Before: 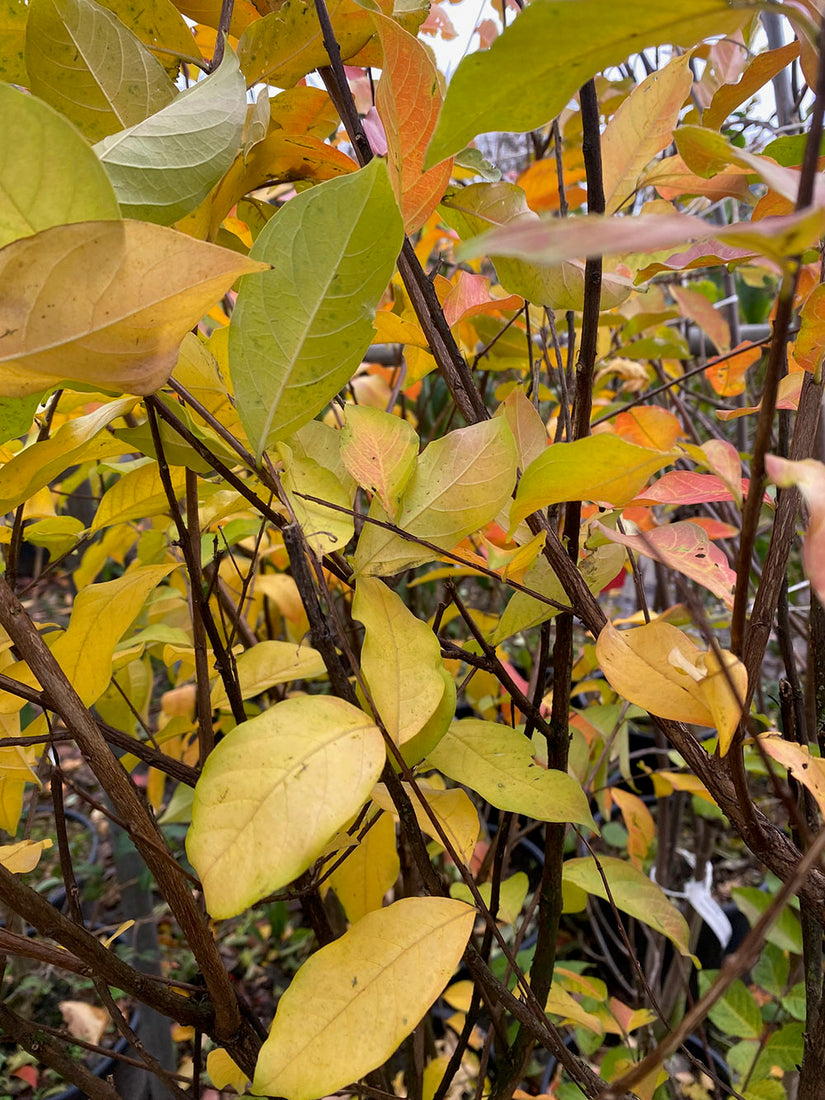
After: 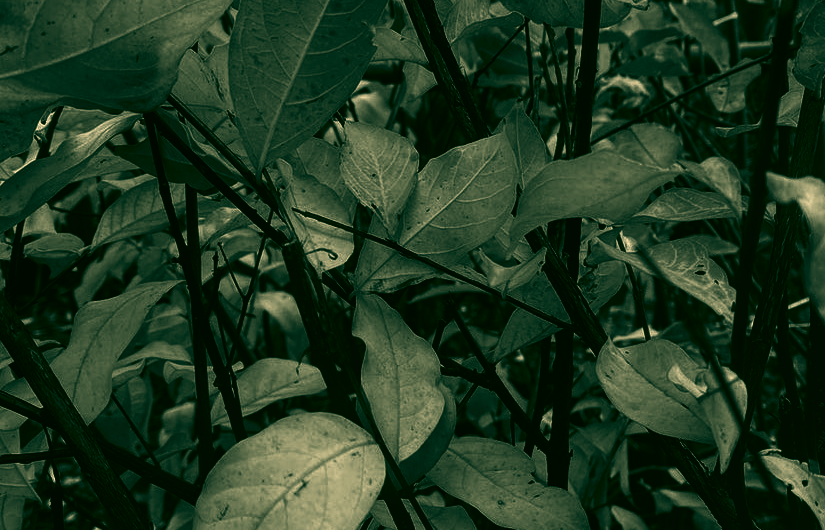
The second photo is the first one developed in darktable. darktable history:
local contrast: on, module defaults
color correction: highlights a* 5.61, highlights b* 33.68, shadows a* -25.21, shadows b* 3.87
crop and rotate: top 25.759%, bottom 26.047%
contrast brightness saturation: contrast 0.019, brightness -0.99, saturation -0.991
